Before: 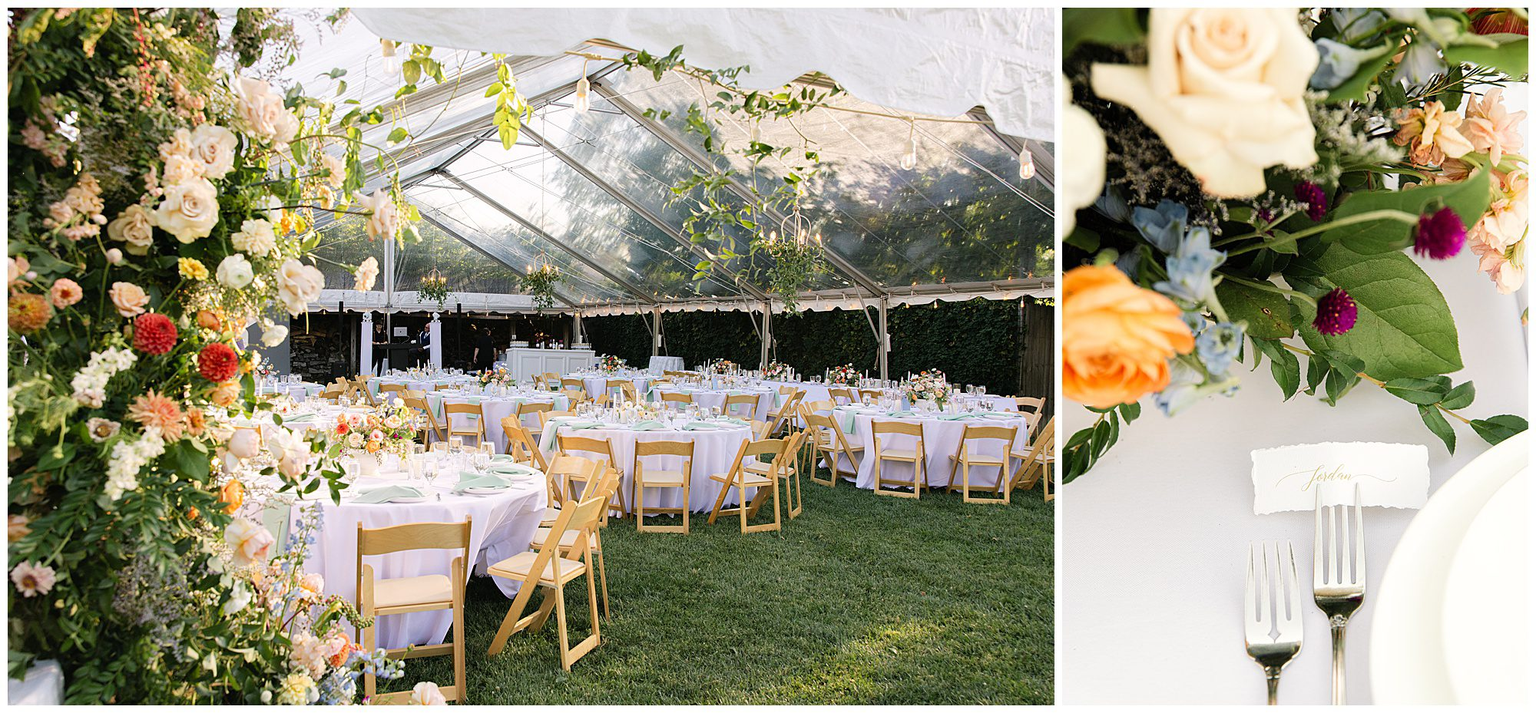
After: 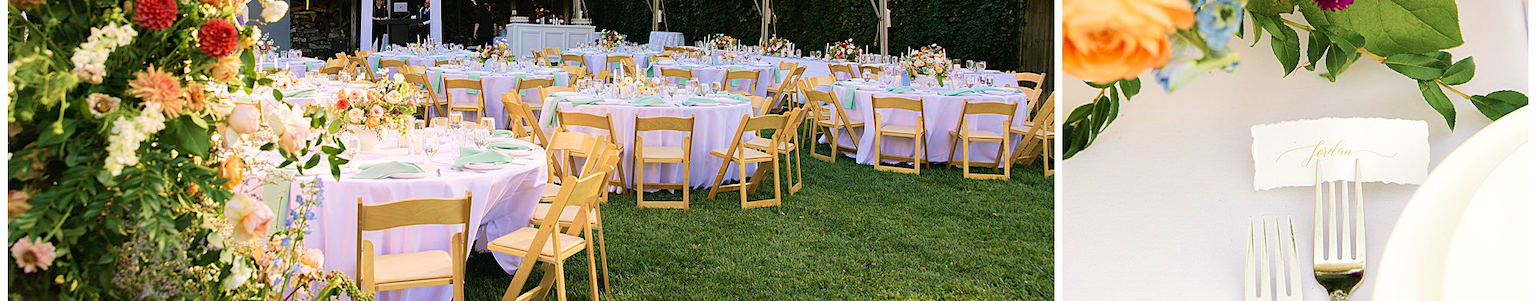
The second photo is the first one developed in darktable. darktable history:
velvia: strength 75%
crop: top 45.603%, bottom 12.192%
